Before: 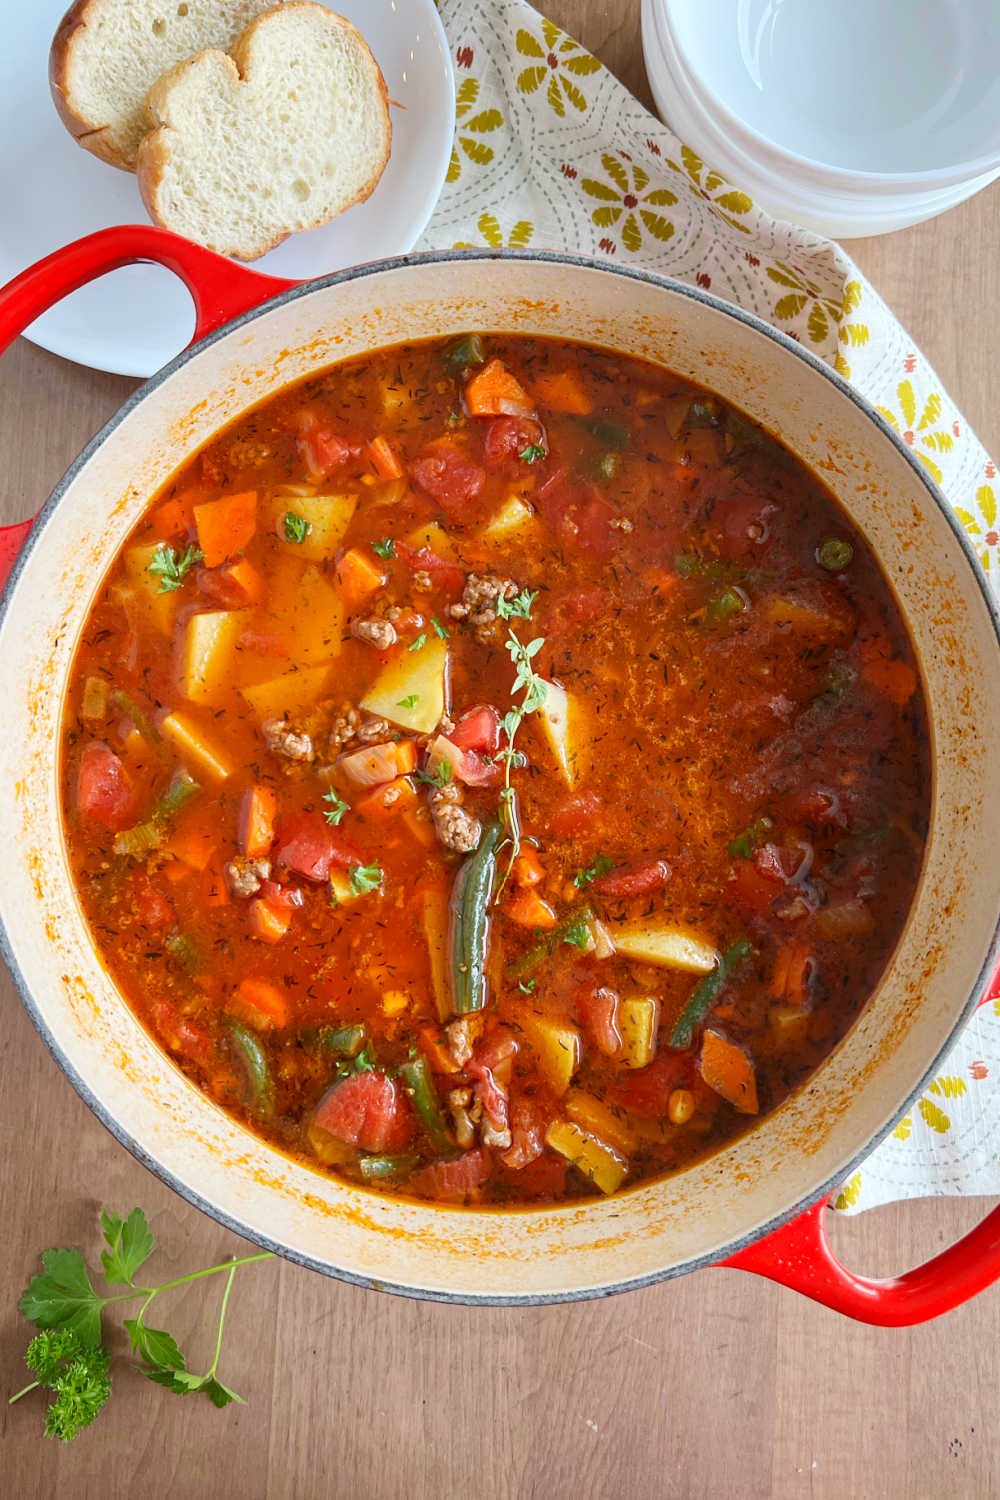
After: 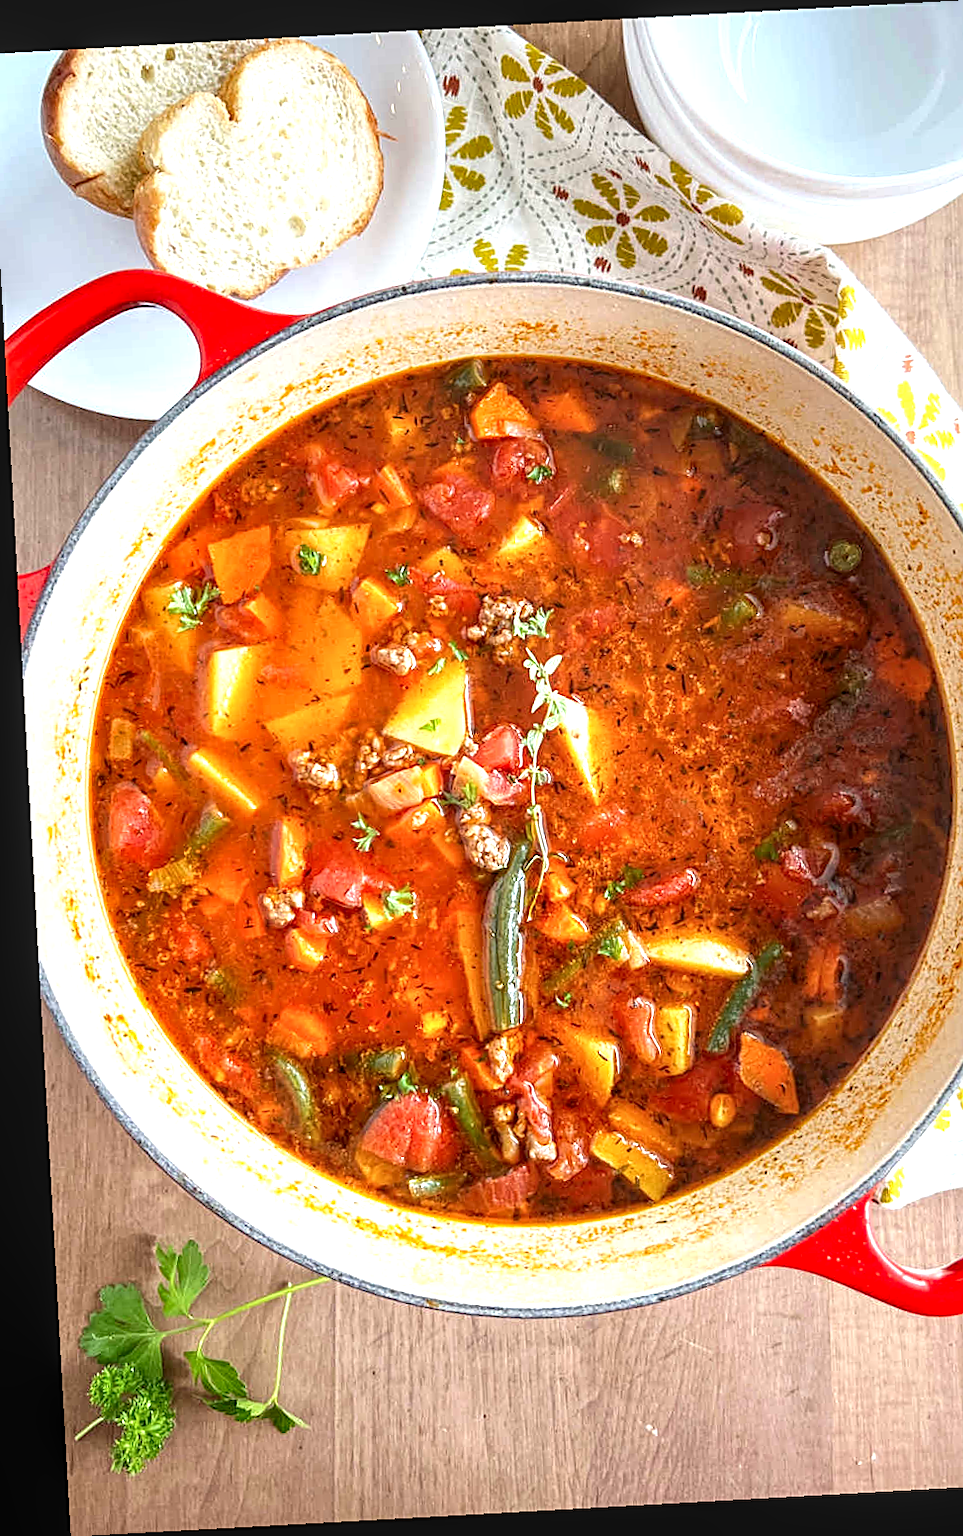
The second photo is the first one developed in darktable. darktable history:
local contrast: highlights 61%, detail 143%, midtone range 0.428
sharpen: on, module defaults
exposure: black level correction 0, exposure 0.7 EV, compensate highlight preservation false
crop and rotate: left 1.088%, right 8.807%
rotate and perspective: rotation -3.18°, automatic cropping off
